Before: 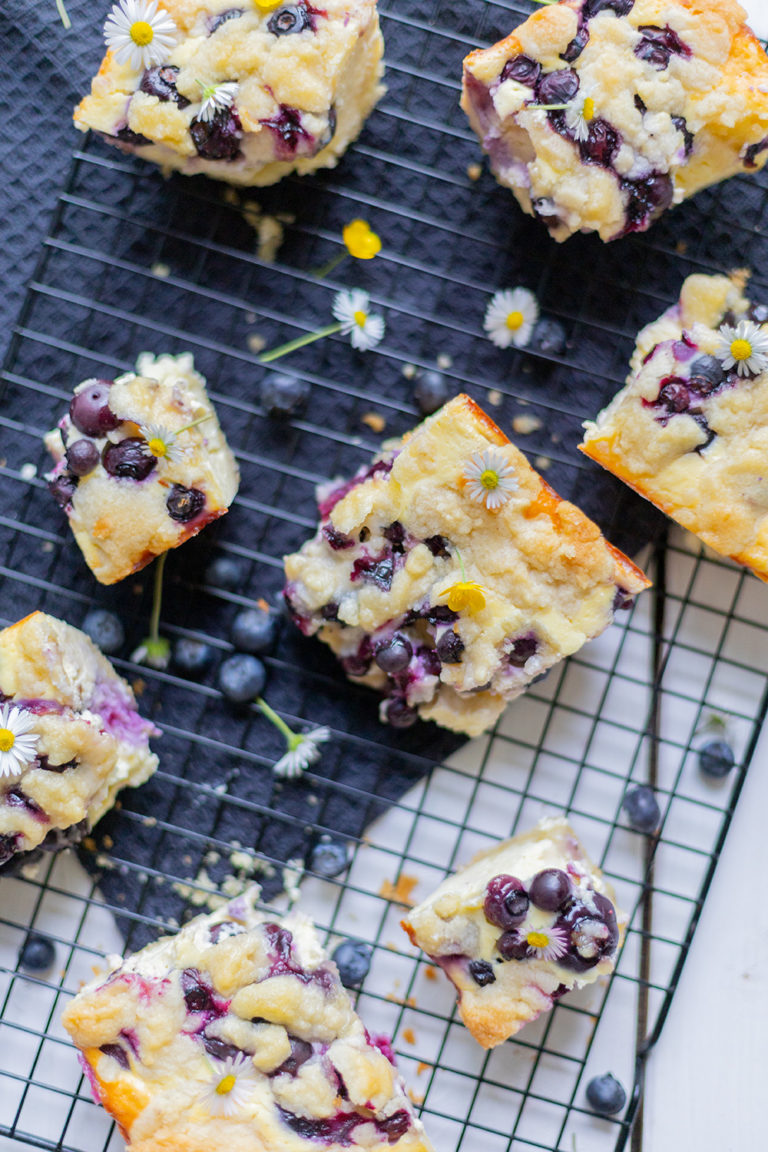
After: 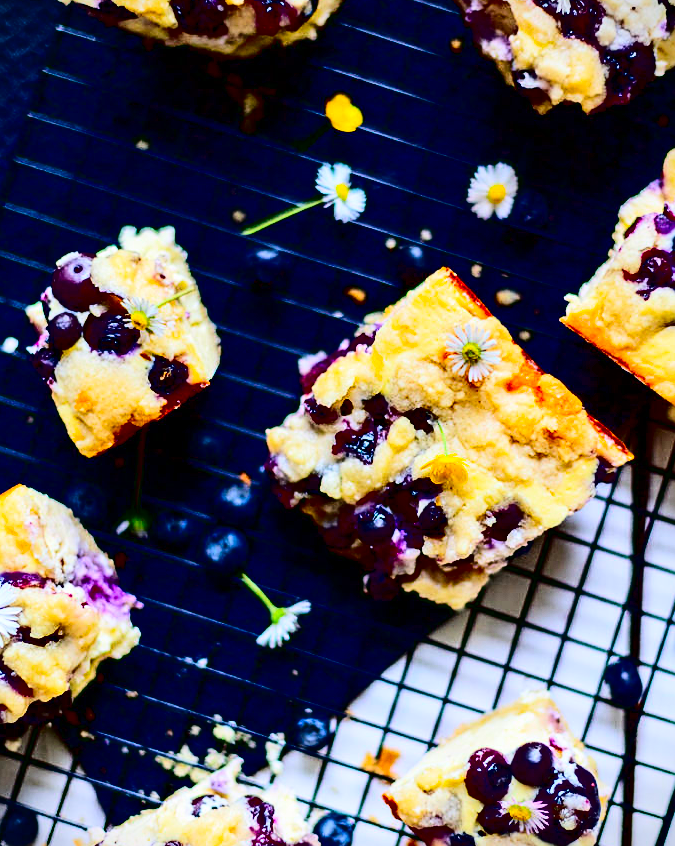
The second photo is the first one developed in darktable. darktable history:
crop and rotate: left 2.446%, top 11.099%, right 9.618%, bottom 15.387%
contrast brightness saturation: contrast 0.776, brightness -0.998, saturation 0.994
sharpen: amount 0.217
vignetting: fall-off start 100.07%
